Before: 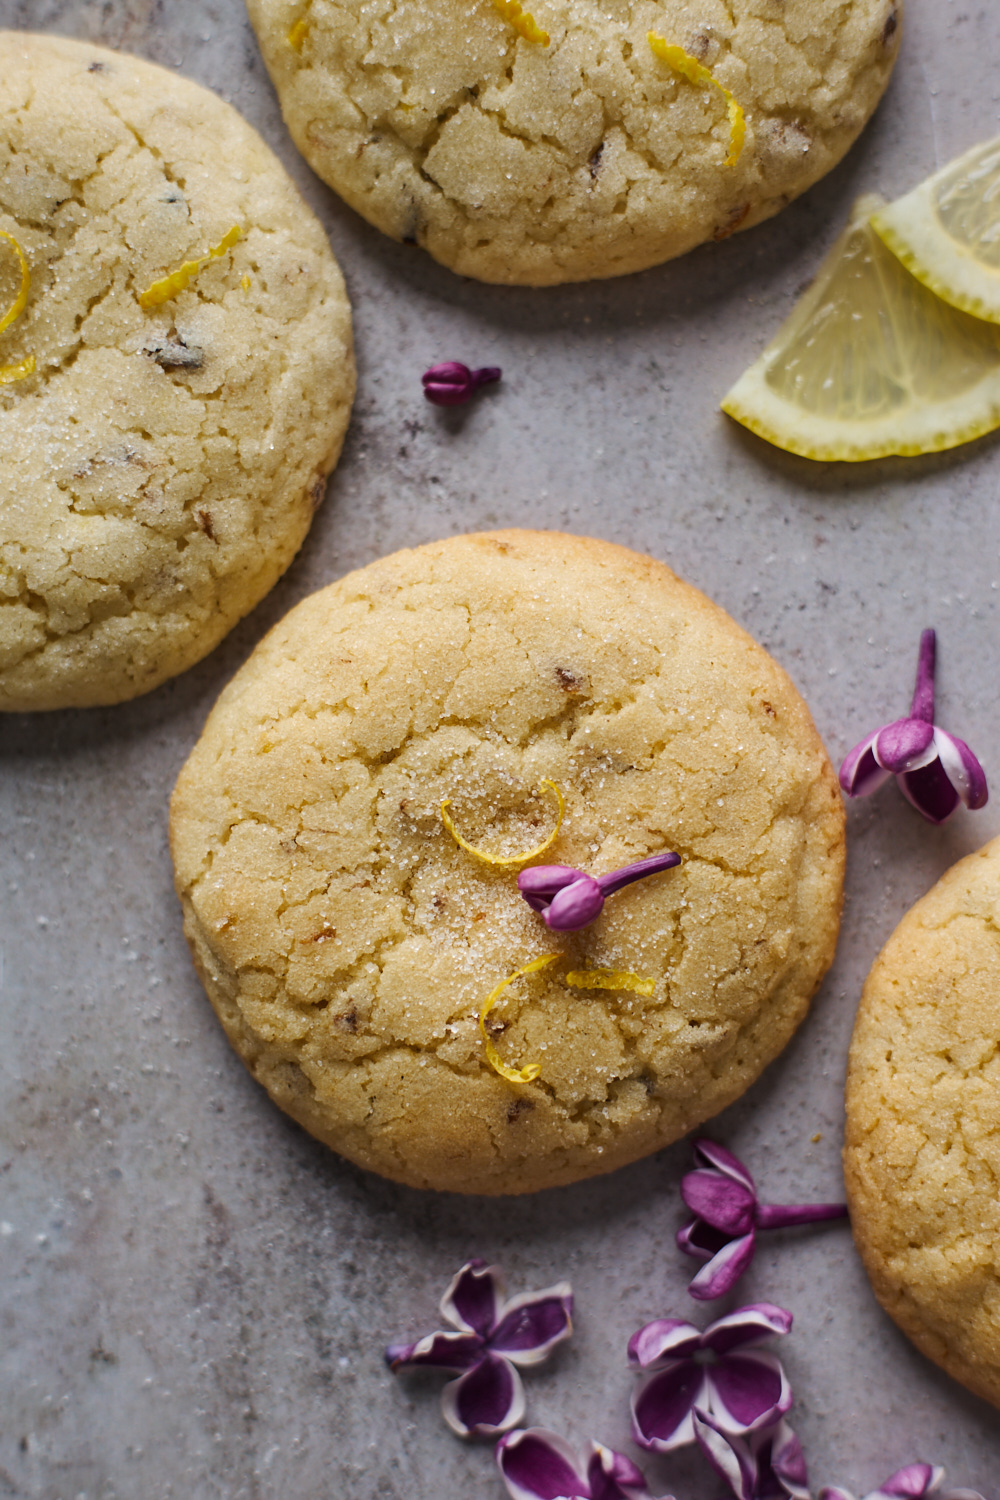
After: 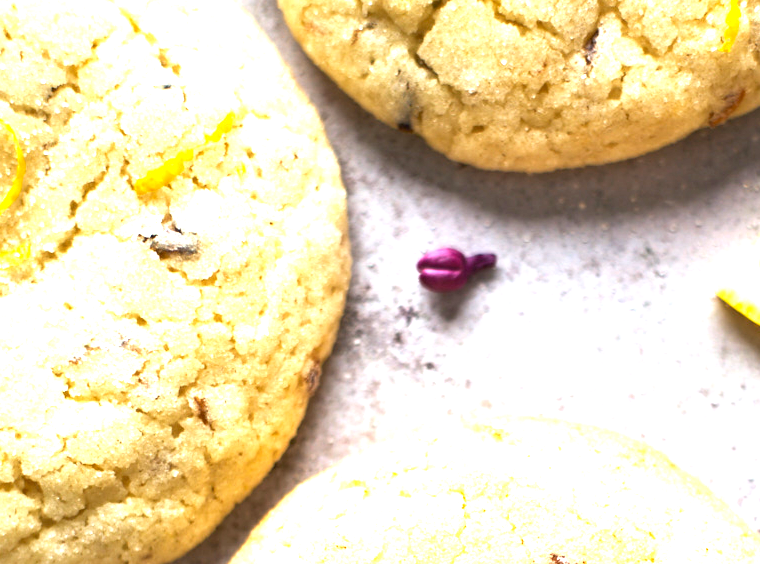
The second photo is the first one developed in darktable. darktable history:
crop: left 0.517%, top 7.637%, right 23.474%, bottom 54.748%
exposure: black level correction 0.001, exposure 1.836 EV, compensate exposure bias true, compensate highlight preservation false
